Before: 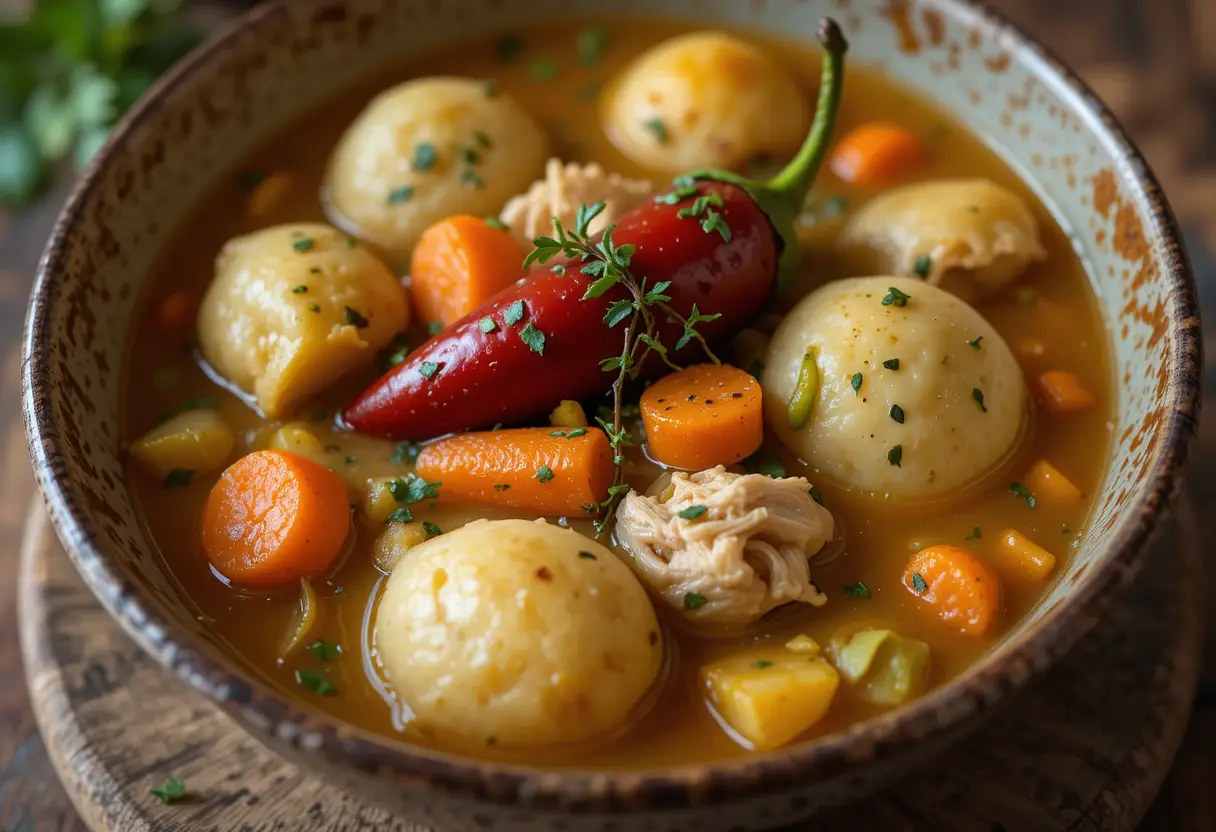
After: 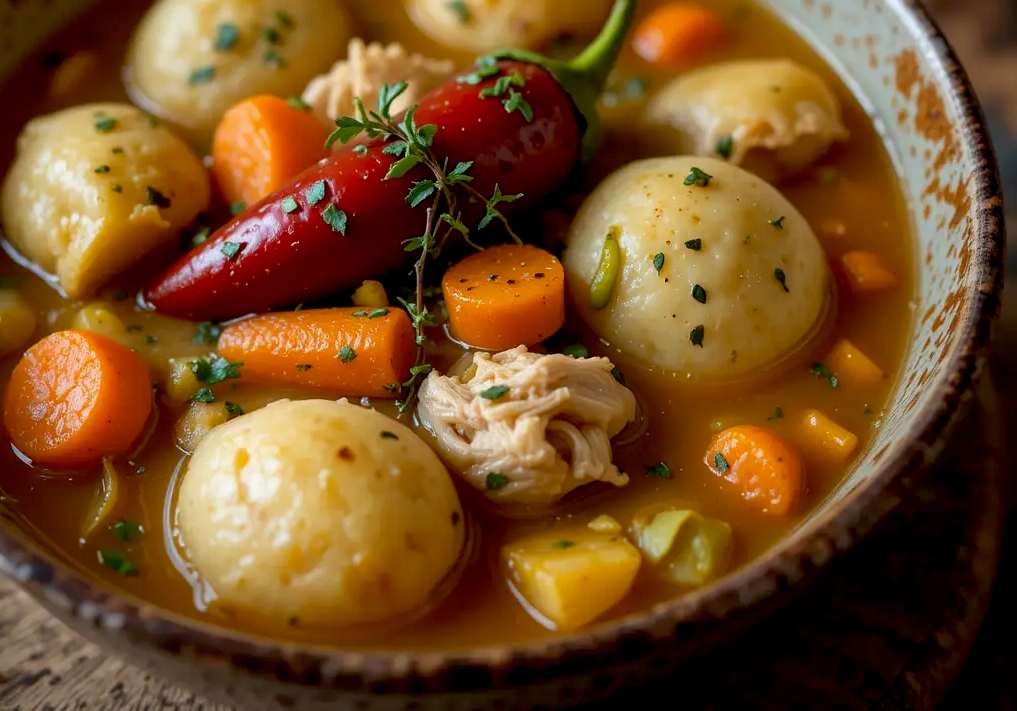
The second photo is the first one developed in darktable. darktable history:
exposure: black level correction 0.01, exposure 0.007 EV, compensate exposure bias true, compensate highlight preservation false
crop: left 16.309%, top 14.442%
